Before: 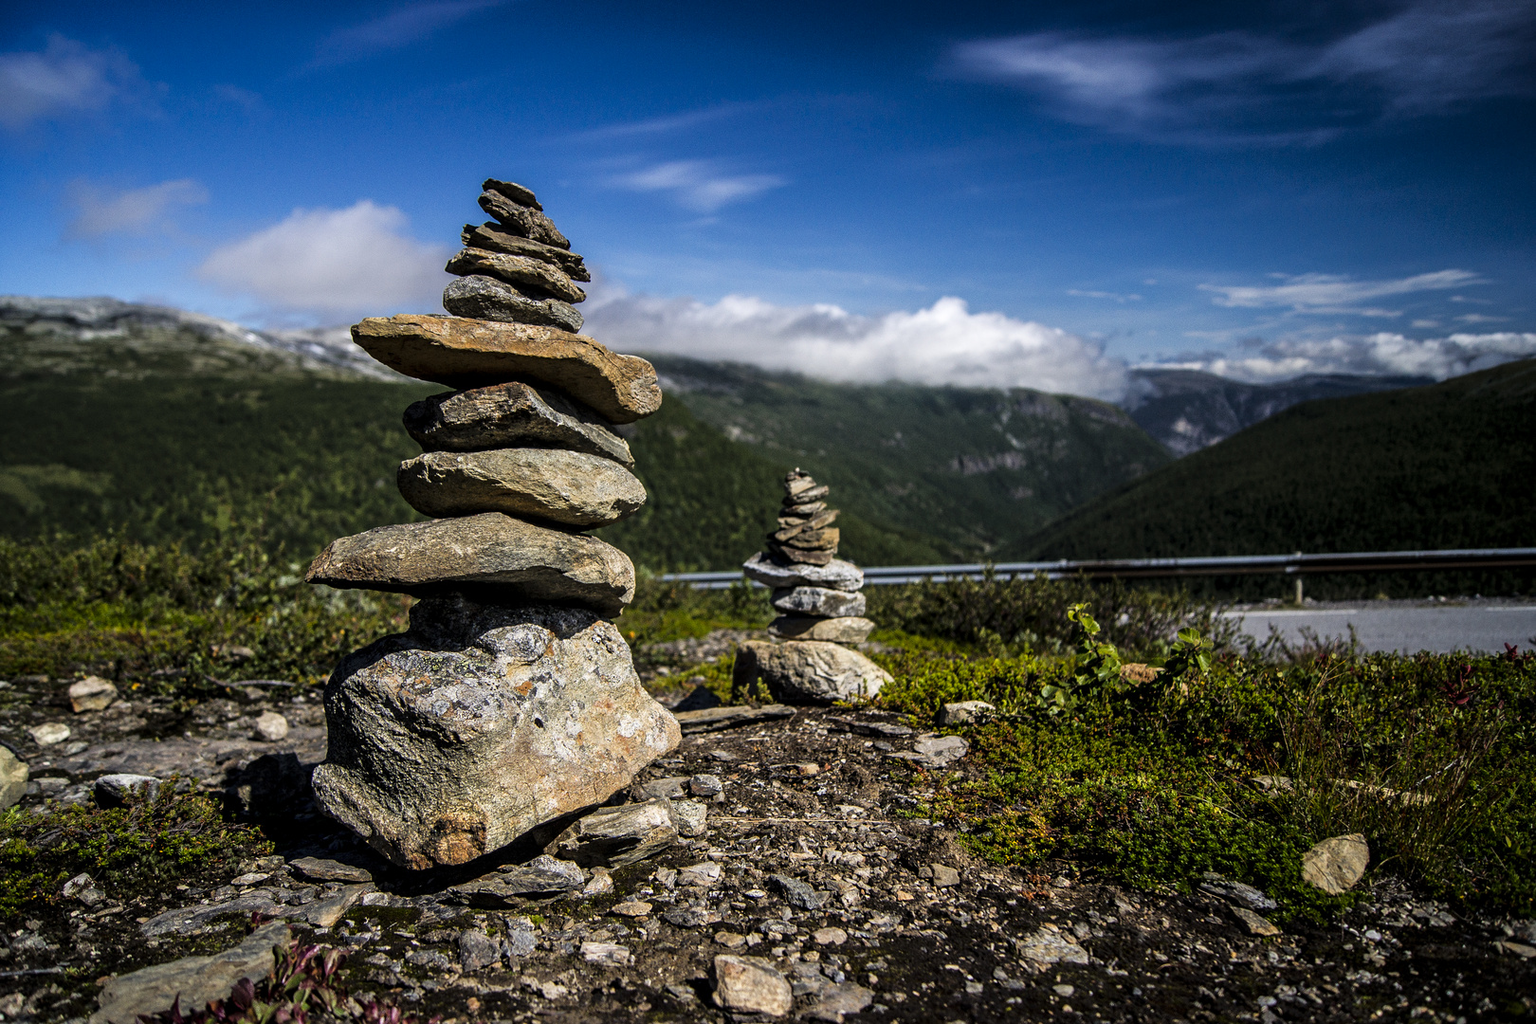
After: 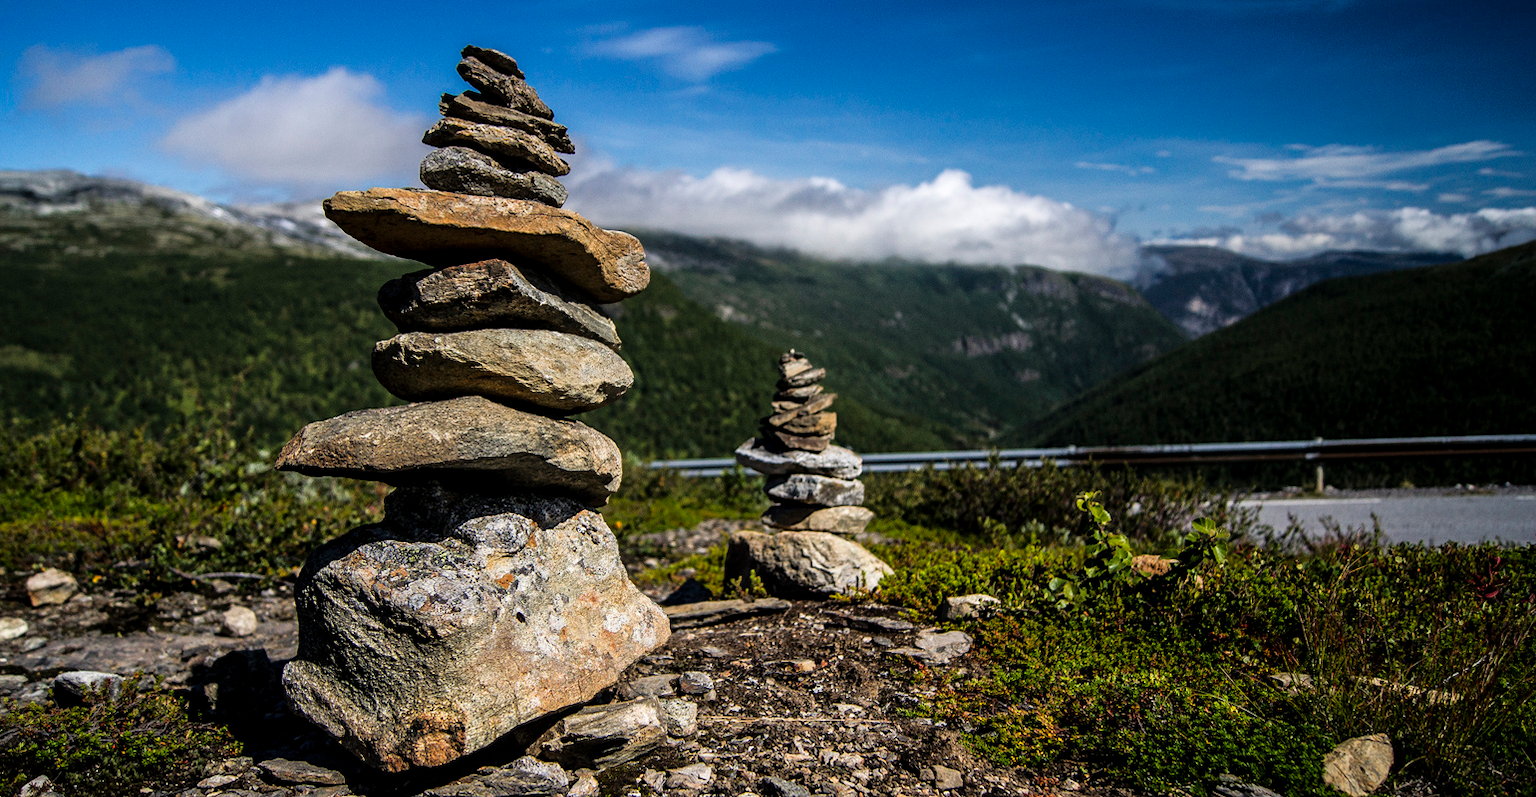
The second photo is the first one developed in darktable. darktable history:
exposure: compensate highlight preservation false
crop and rotate: left 2.85%, top 13.269%, right 2.014%, bottom 12.621%
